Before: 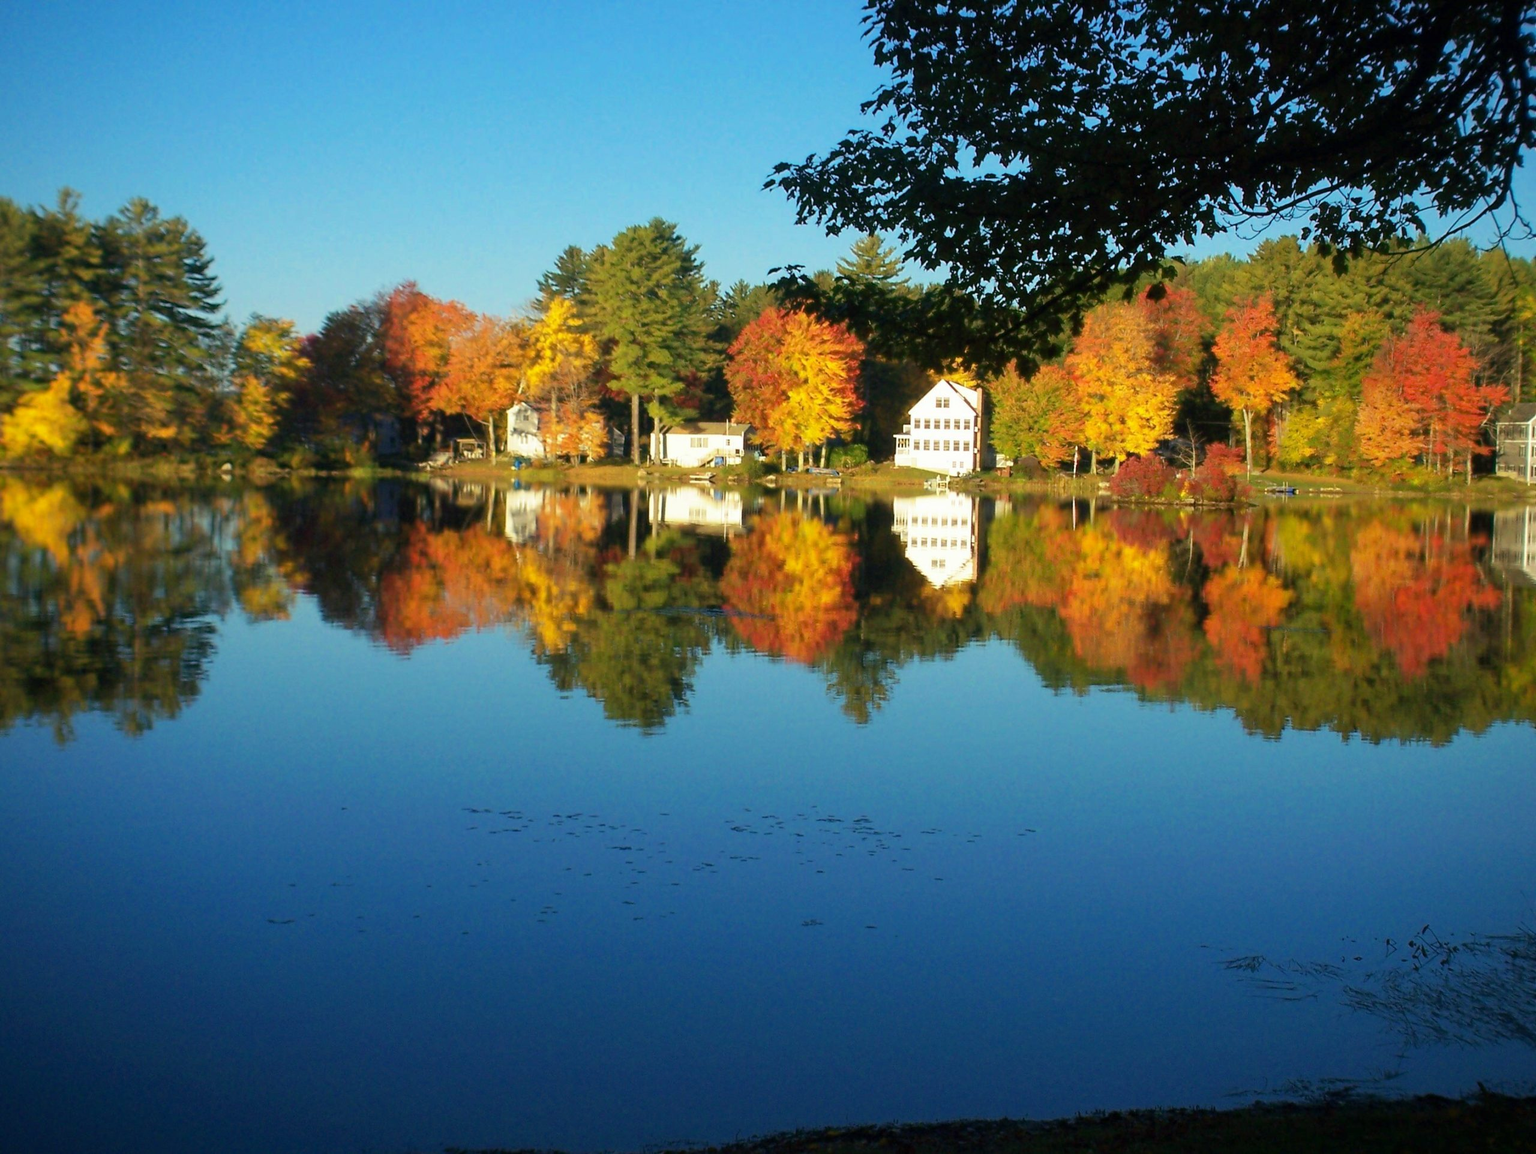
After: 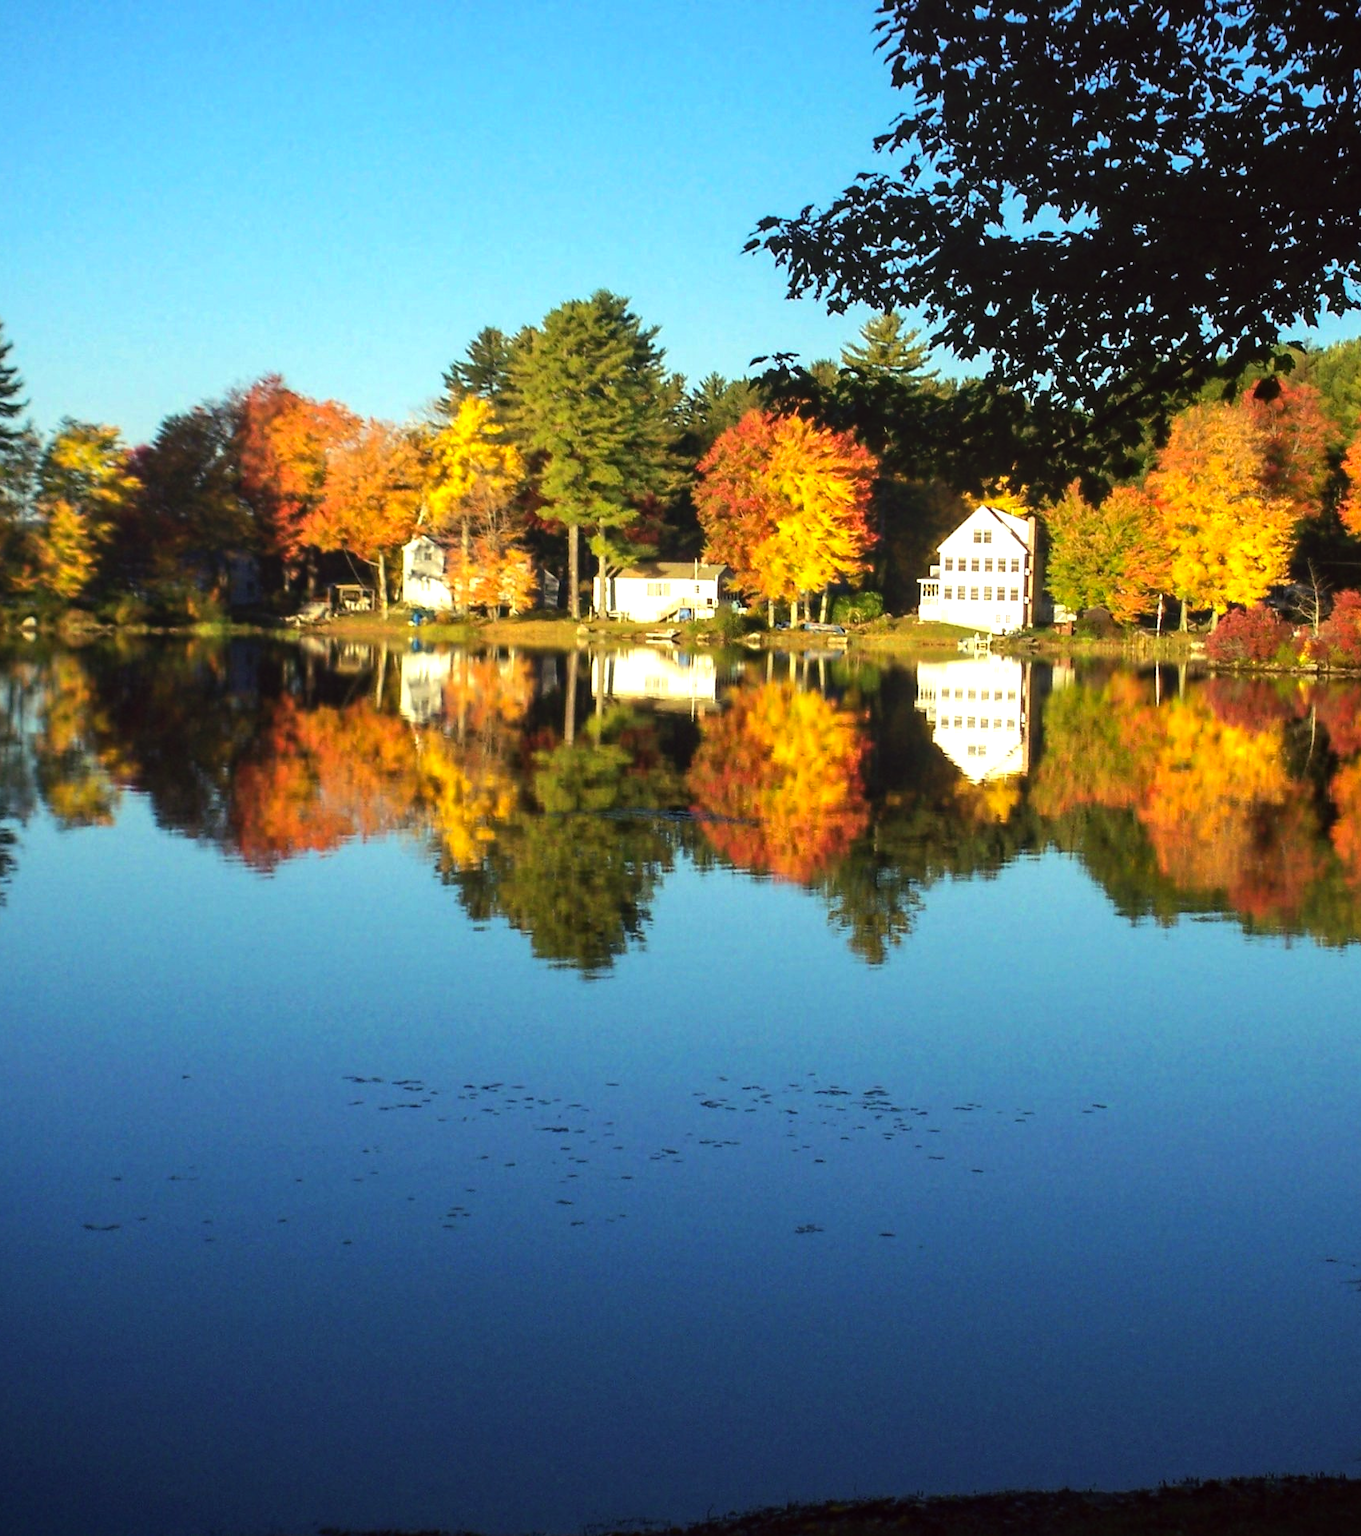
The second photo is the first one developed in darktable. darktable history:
color correction: highlights a* -0.984, highlights b* 4.45, shadows a* 3.53
crop and rotate: left 13.357%, right 20.012%
local contrast: detail 109%
tone equalizer: -8 EV -0.749 EV, -7 EV -0.737 EV, -6 EV -0.576 EV, -5 EV -0.385 EV, -3 EV 0.384 EV, -2 EV 0.6 EV, -1 EV 0.69 EV, +0 EV 0.756 EV, edges refinement/feathering 500, mask exposure compensation -1.57 EV, preserve details no
